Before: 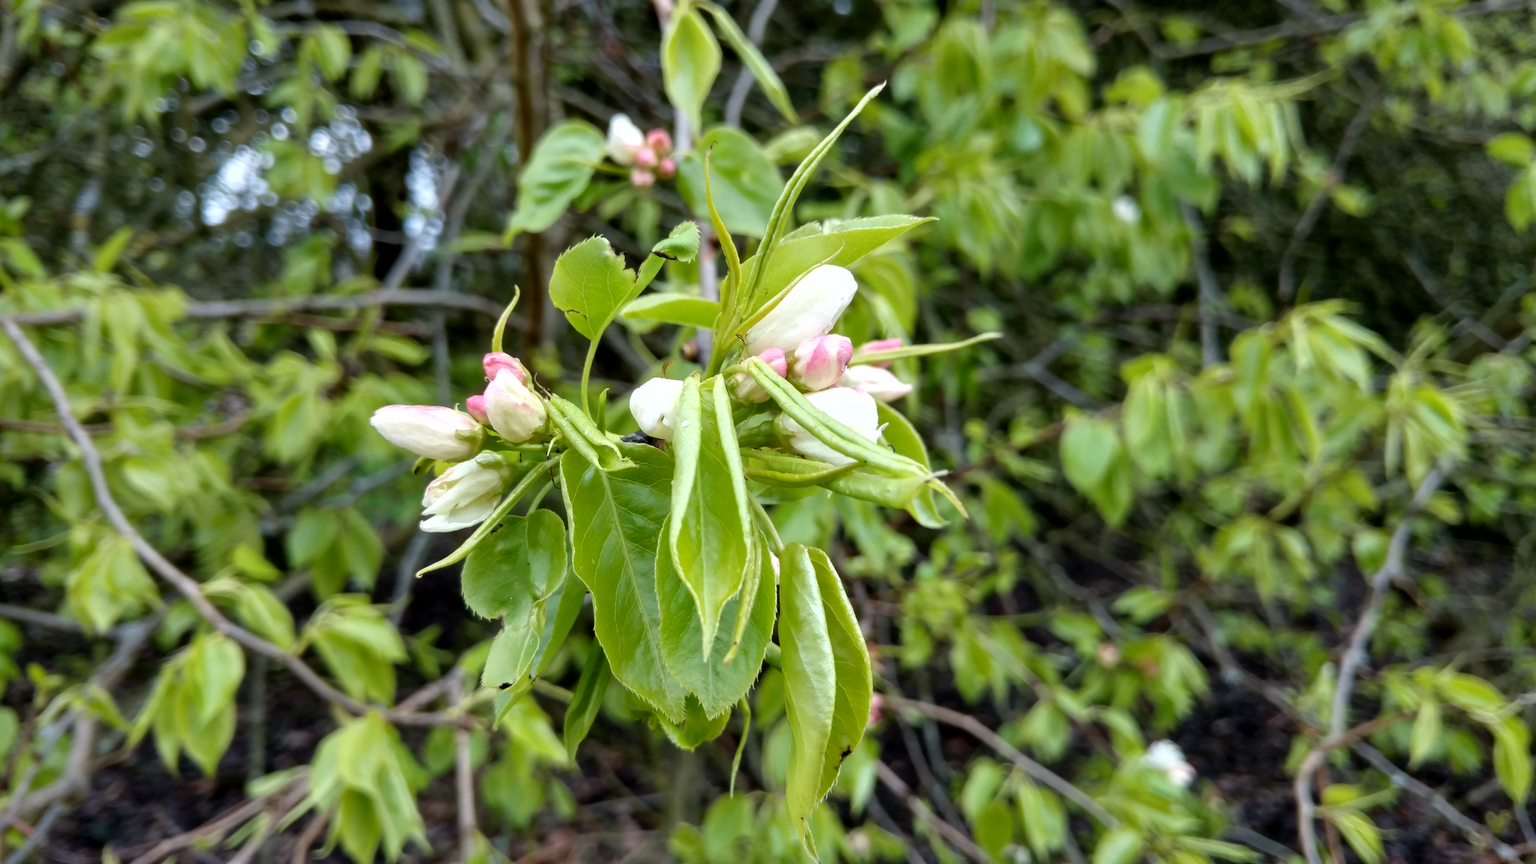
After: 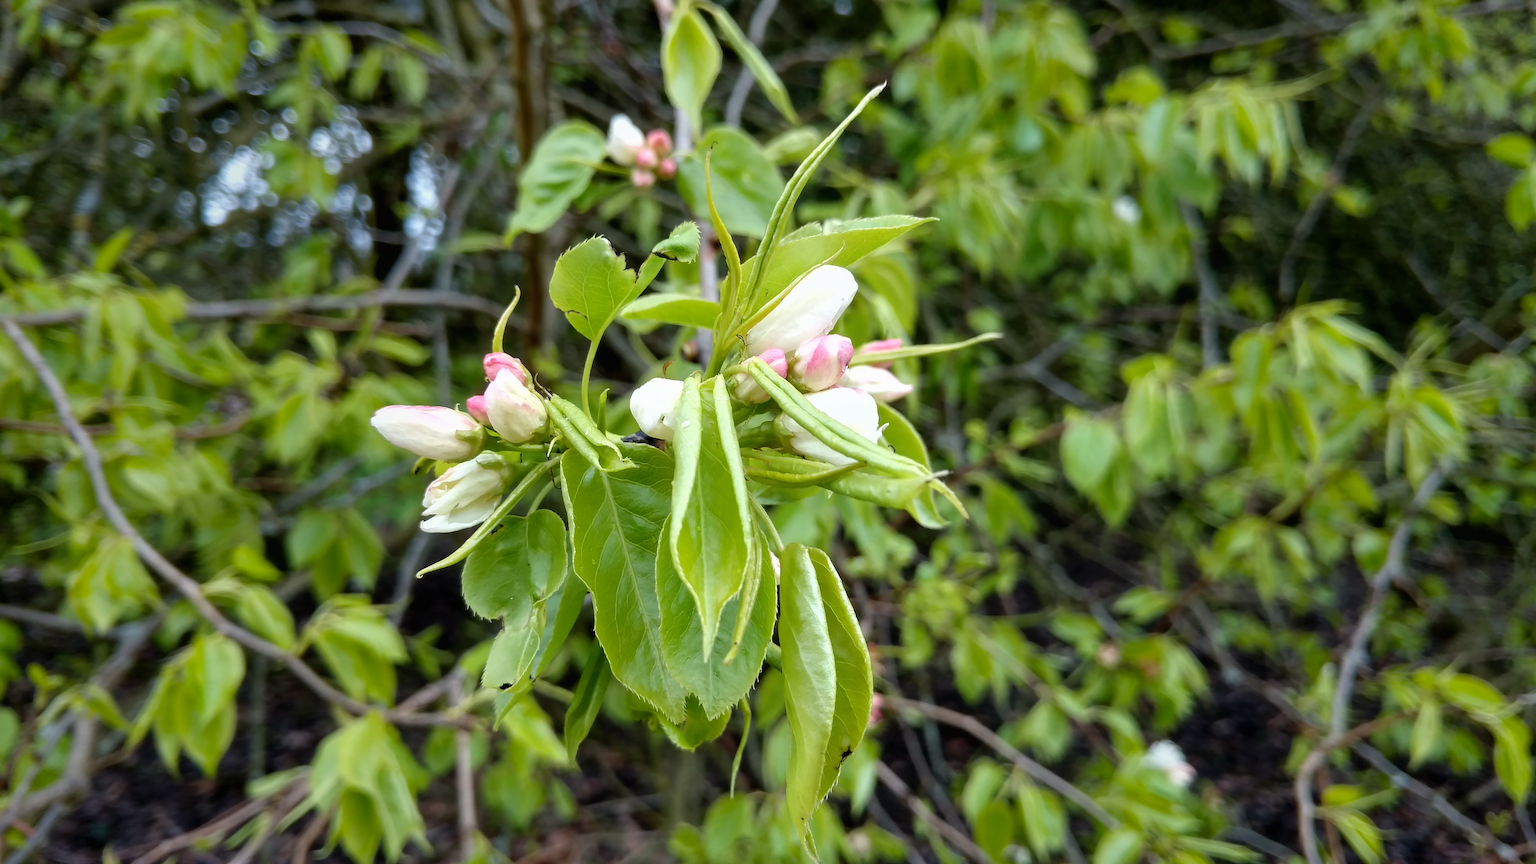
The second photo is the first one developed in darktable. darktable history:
sharpen: on, module defaults
vignetting: fall-off start 39.39%, fall-off radius 41.24%, brightness -0.228, saturation 0.142
local contrast: mode bilateral grid, contrast 99, coarseness 100, detail 92%, midtone range 0.2
